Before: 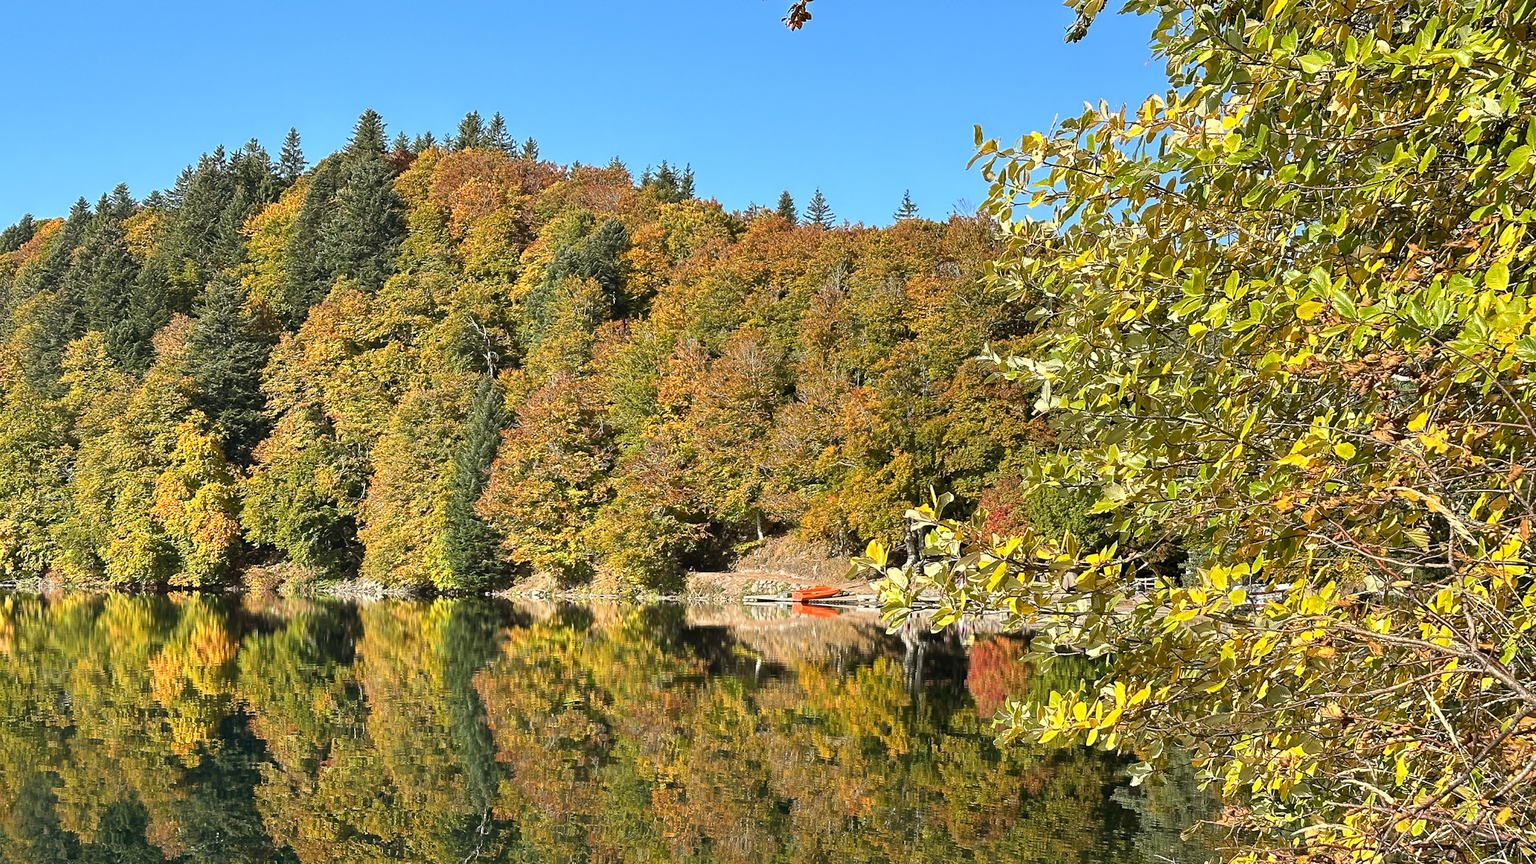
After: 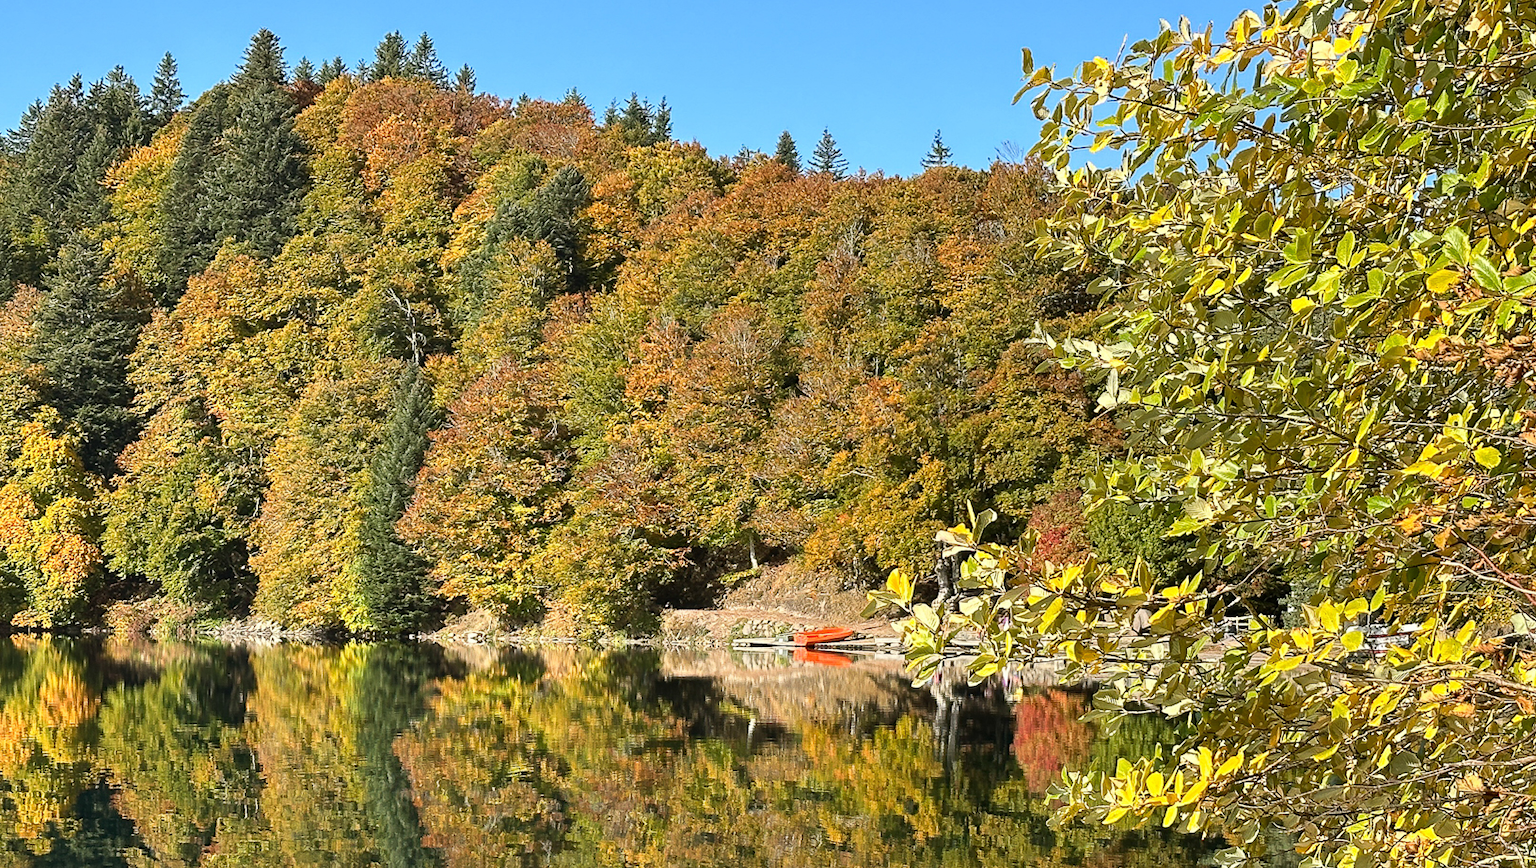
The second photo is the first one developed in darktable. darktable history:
crop and rotate: left 10.392%, top 10.053%, right 9.829%, bottom 9.769%
